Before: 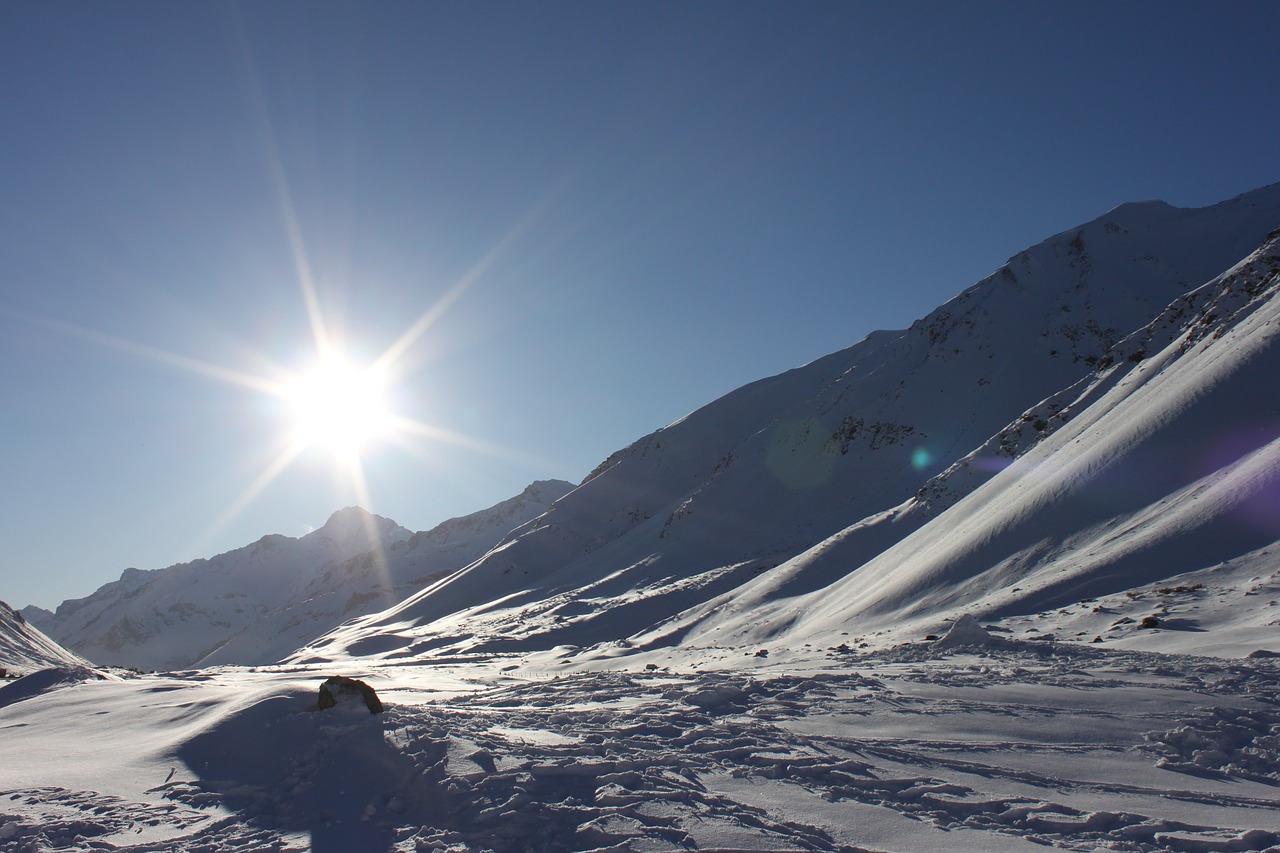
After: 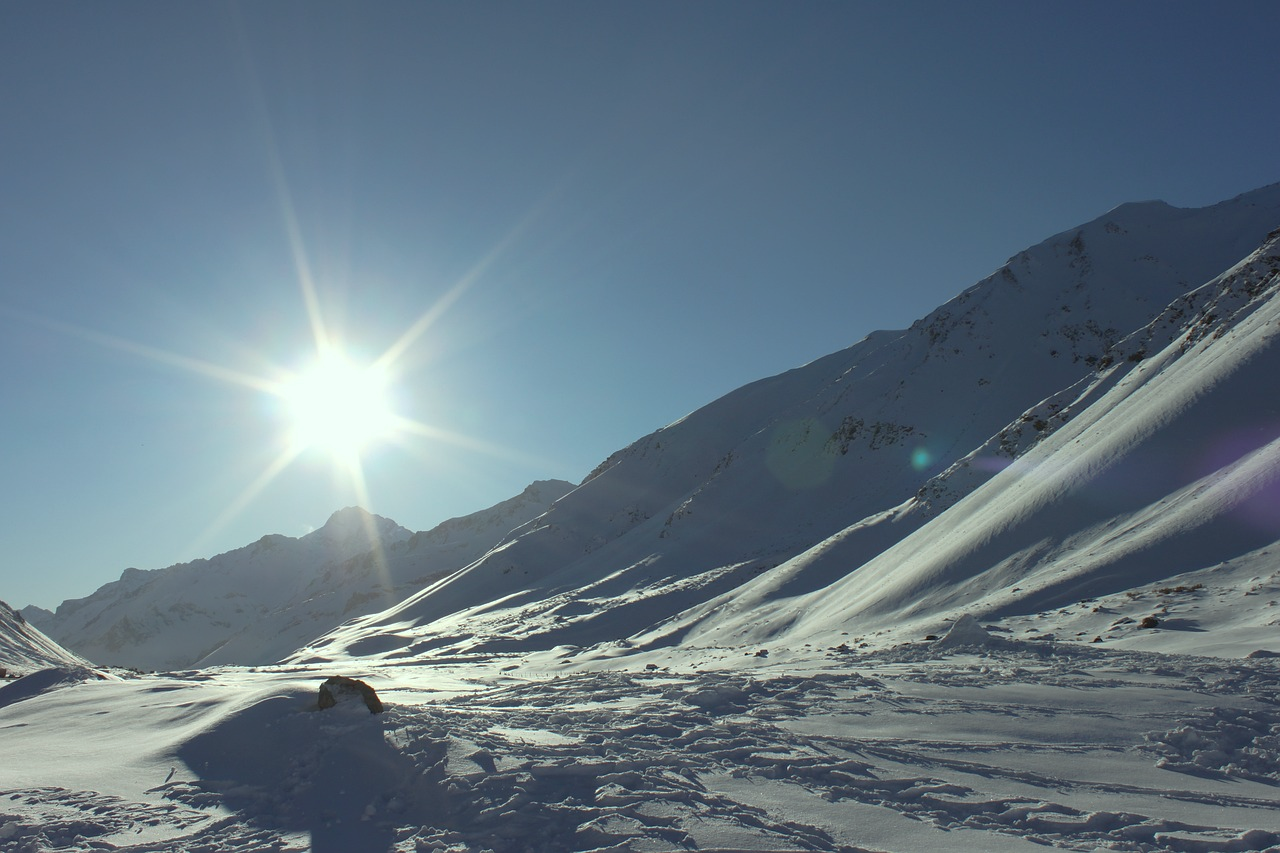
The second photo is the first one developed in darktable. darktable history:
tone curve: curves: ch0 [(0, 0) (0.003, 0.005) (0.011, 0.016) (0.025, 0.036) (0.044, 0.071) (0.069, 0.112) (0.1, 0.149) (0.136, 0.187) (0.177, 0.228) (0.224, 0.272) (0.277, 0.32) (0.335, 0.374) (0.399, 0.429) (0.468, 0.479) (0.543, 0.538) (0.623, 0.609) (0.709, 0.697) (0.801, 0.789) (0.898, 0.876) (1, 1)], preserve colors none
color correction: highlights a* -8, highlights b* 3.1
